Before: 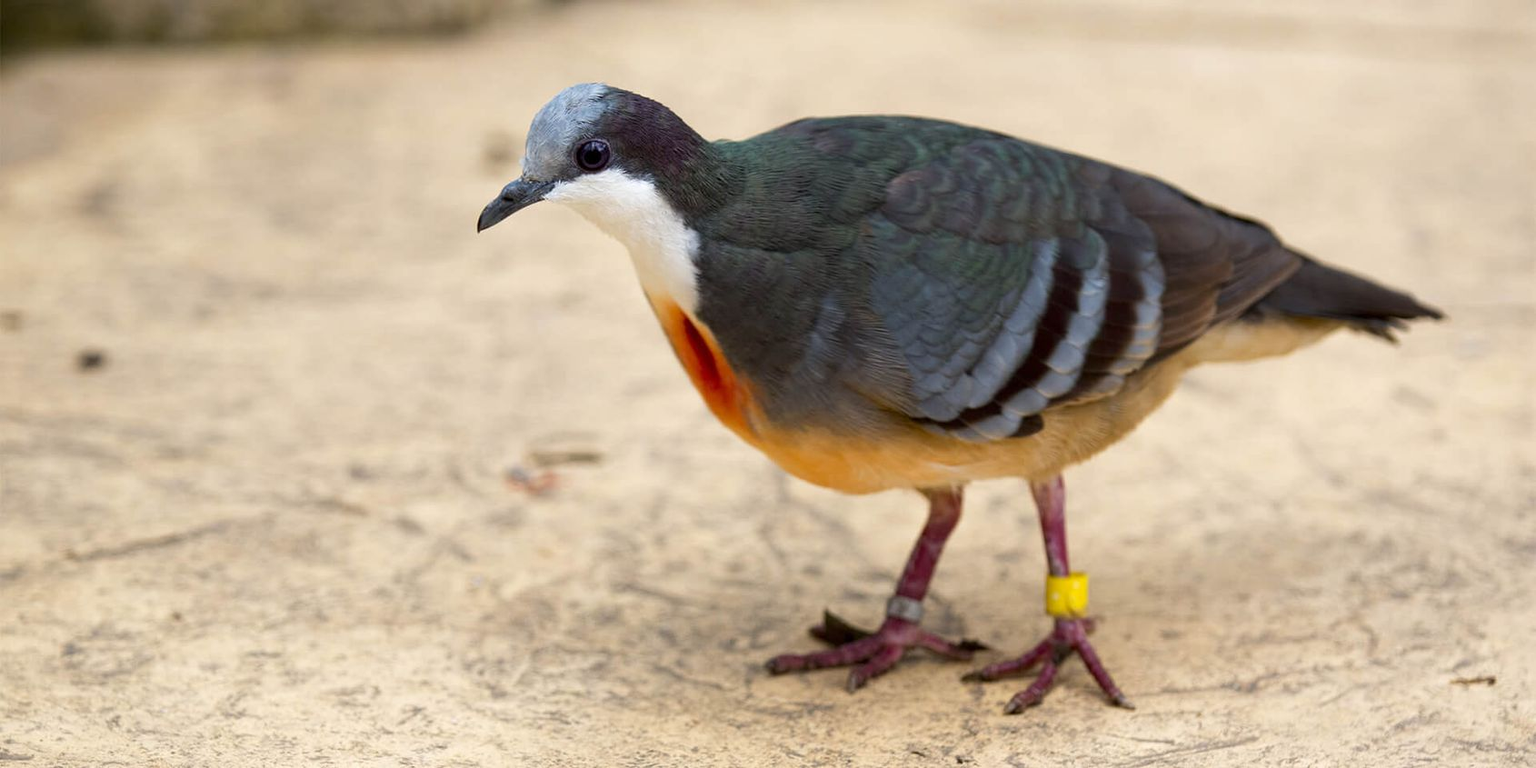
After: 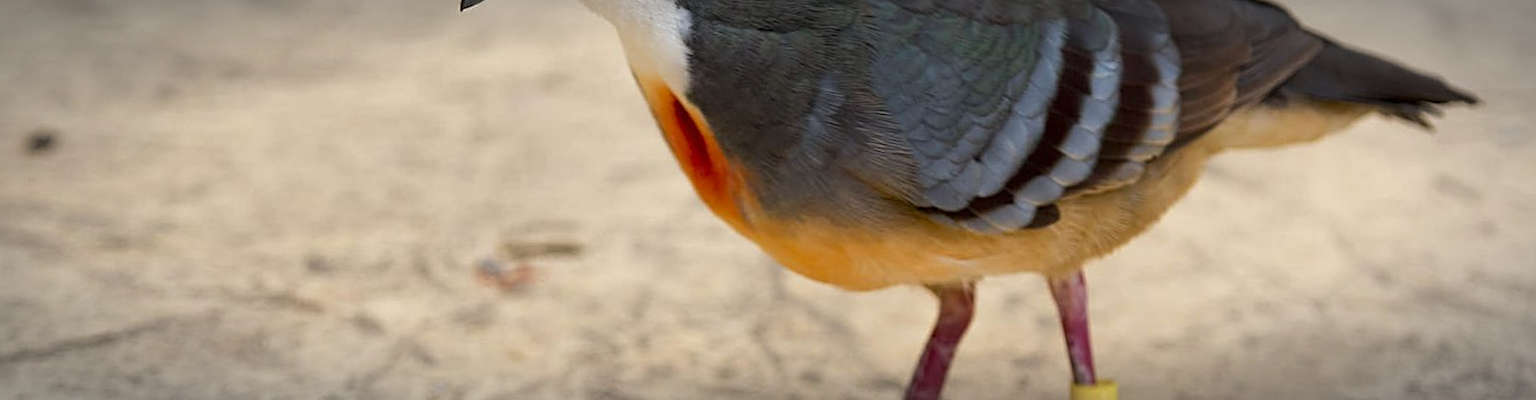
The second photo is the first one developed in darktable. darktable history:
shadows and highlights: shadows 25, white point adjustment -3, highlights -30
sharpen: on, module defaults
crop and rotate: top 26.056%, bottom 25.543%
vignetting: automatic ratio true
rotate and perspective: rotation 0.215°, lens shift (vertical) -0.139, crop left 0.069, crop right 0.939, crop top 0.002, crop bottom 0.996
